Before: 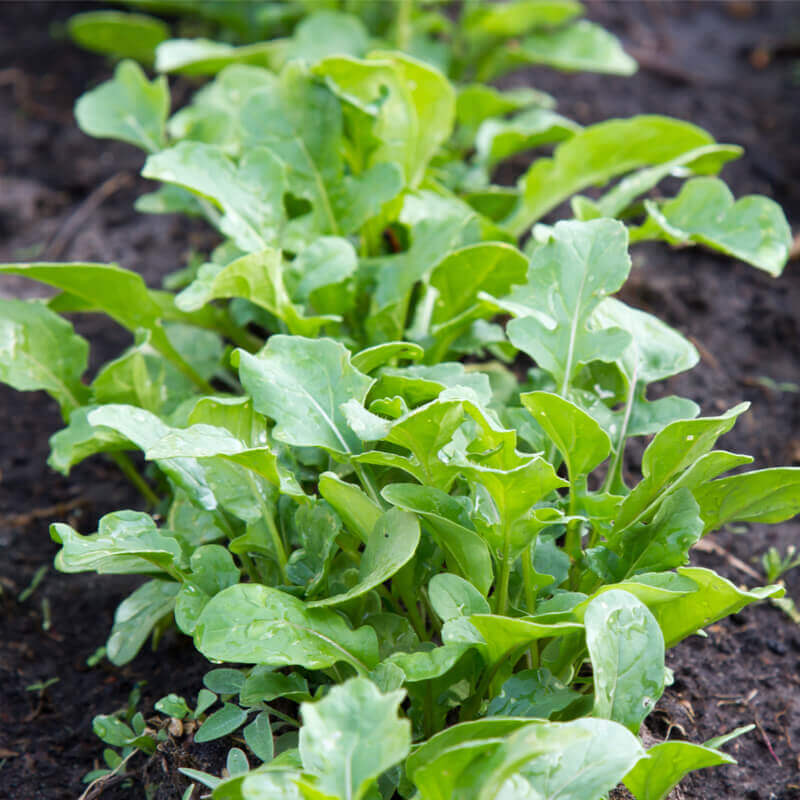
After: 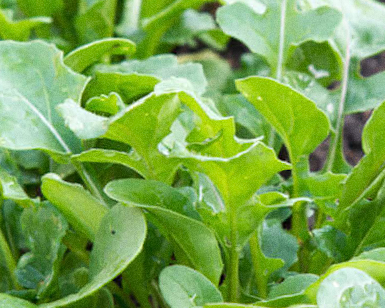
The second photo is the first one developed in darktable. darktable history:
rotate and perspective: rotation -4.57°, crop left 0.054, crop right 0.944, crop top 0.087, crop bottom 0.914
grain: coarseness 0.09 ISO
crop: left 35.03%, top 36.625%, right 14.663%, bottom 20.057%
